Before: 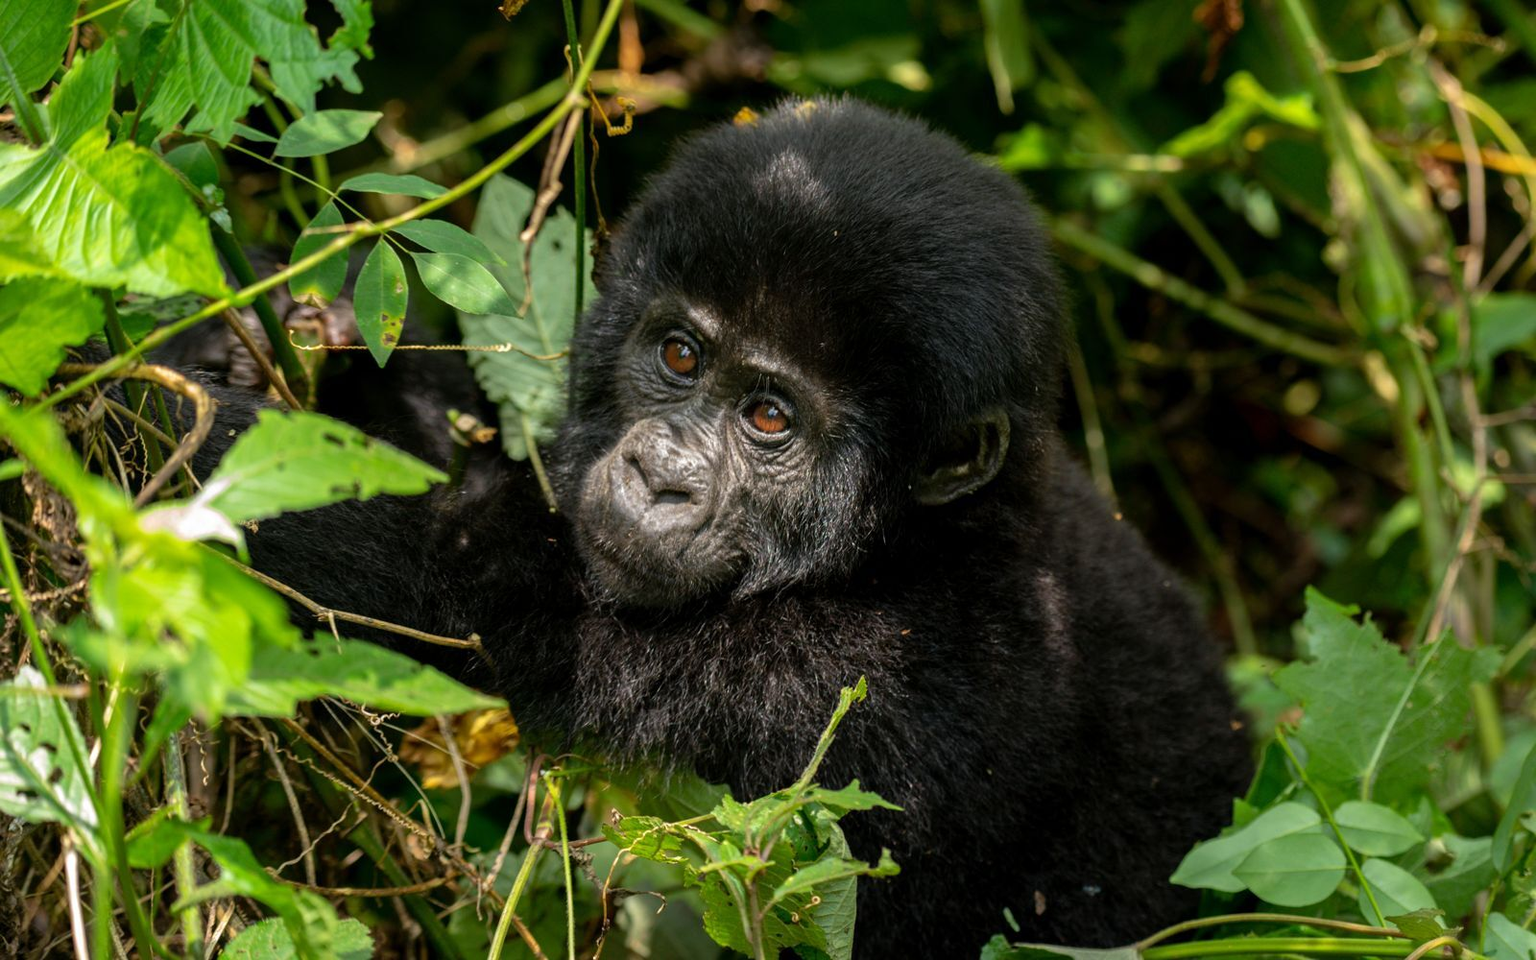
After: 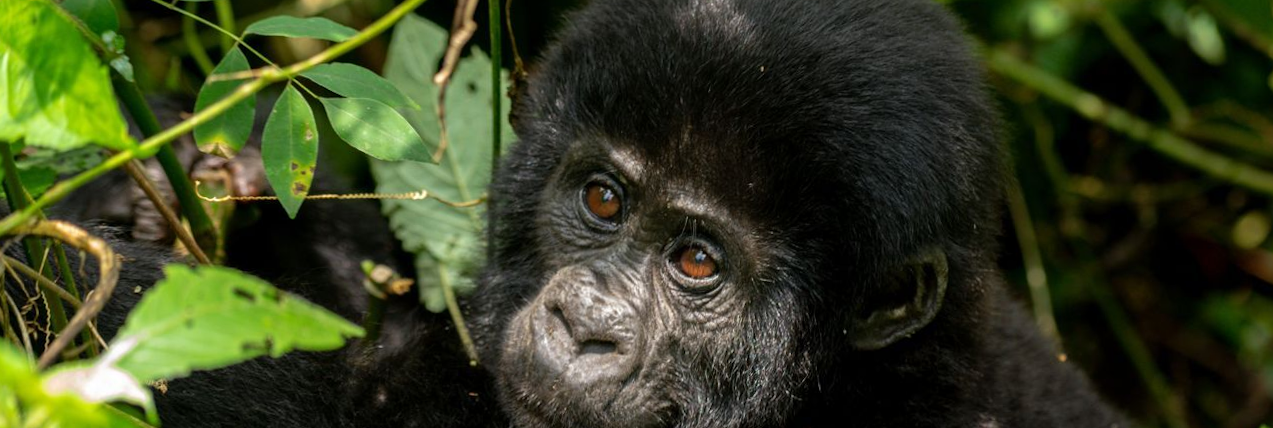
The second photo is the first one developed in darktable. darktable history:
crop: left 7.036%, top 18.398%, right 14.379%, bottom 40.043%
rotate and perspective: rotation -1.17°, automatic cropping off
